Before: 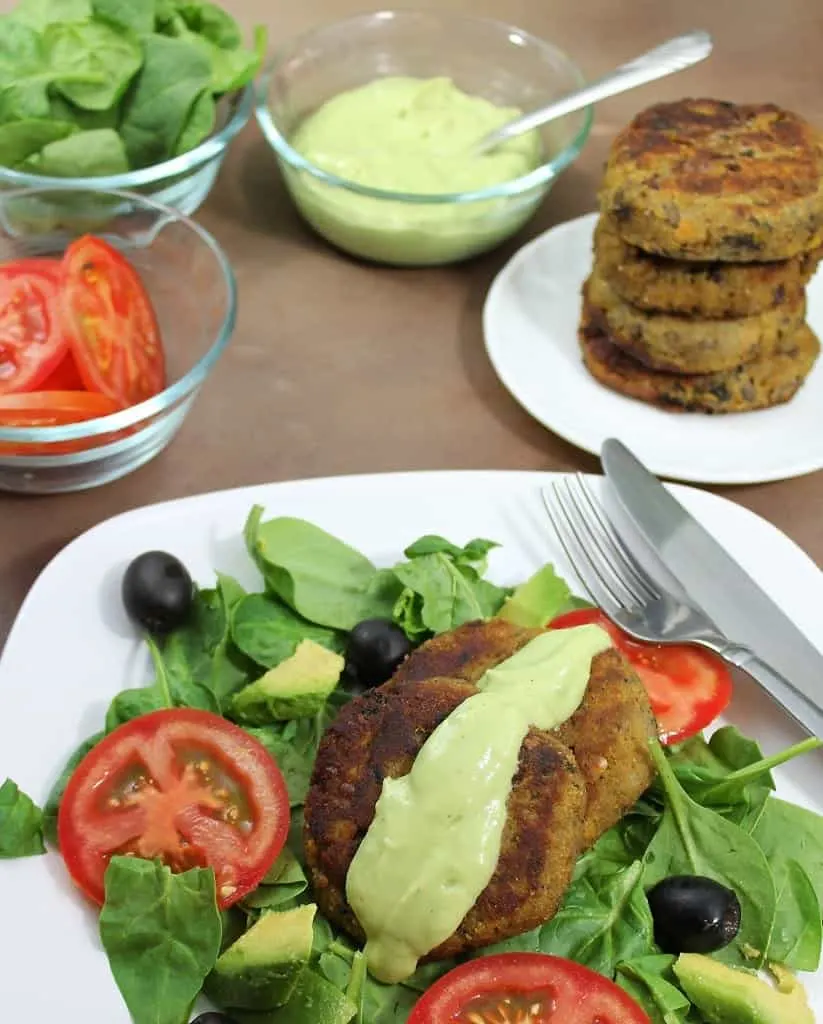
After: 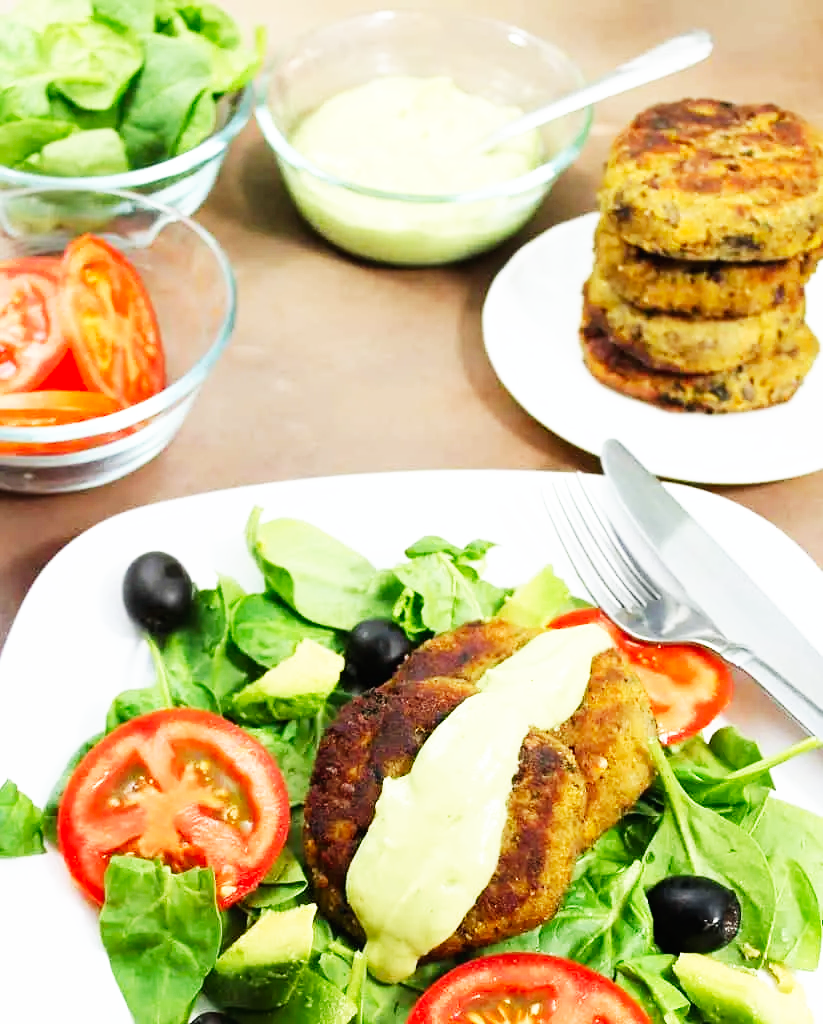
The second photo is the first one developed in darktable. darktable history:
base curve: curves: ch0 [(0, 0) (0.007, 0.004) (0.027, 0.03) (0.046, 0.07) (0.207, 0.54) (0.442, 0.872) (0.673, 0.972) (1, 1)], preserve colors none
contrast equalizer: y [[0.5, 0.5, 0.472, 0.5, 0.5, 0.5], [0.5 ×6], [0.5 ×6], [0 ×6], [0 ×6]]
